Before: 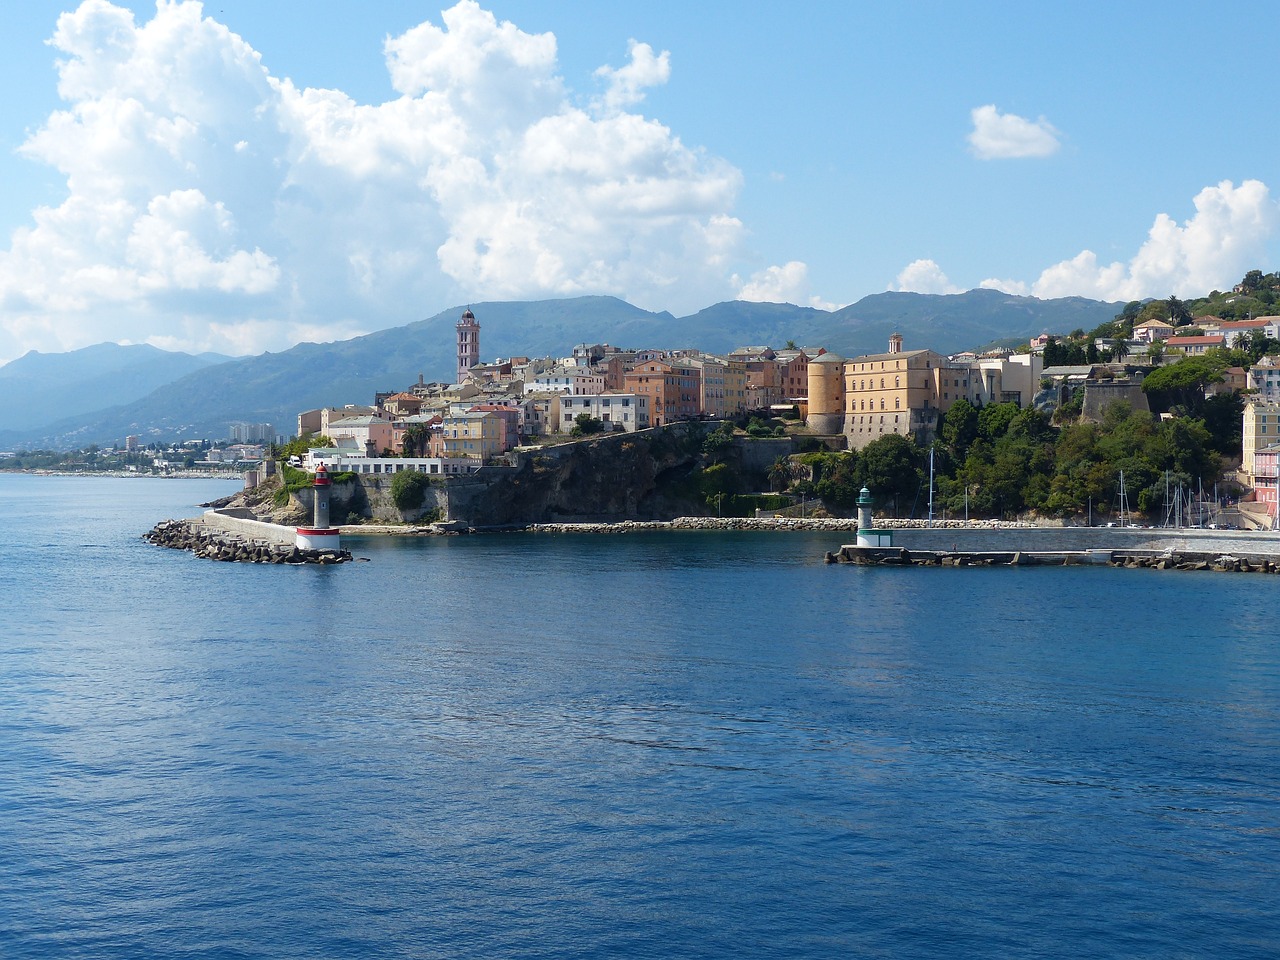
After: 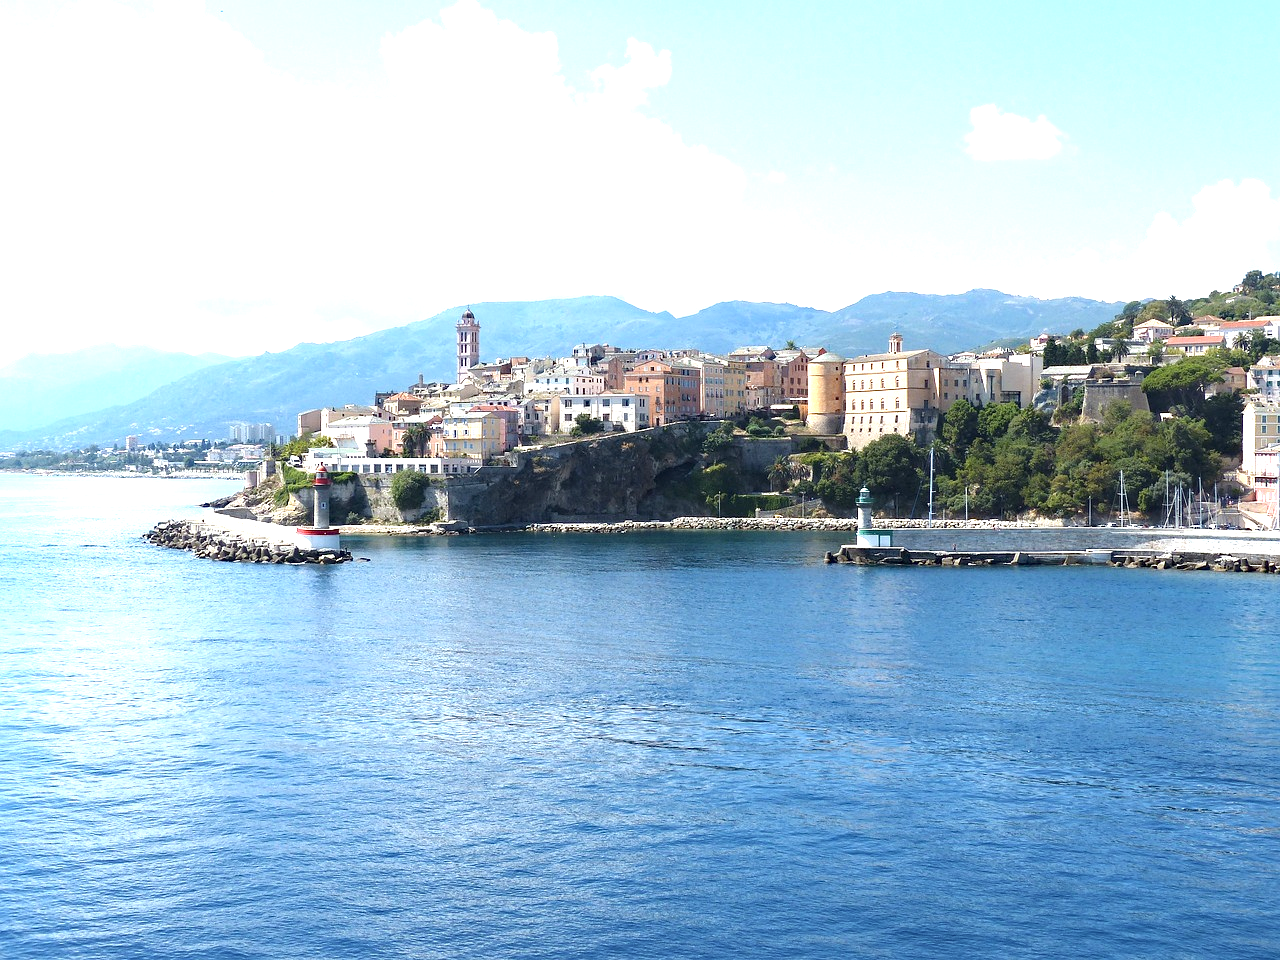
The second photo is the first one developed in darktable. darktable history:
haze removal: compatibility mode true, adaptive false
contrast brightness saturation: saturation -0.17
exposure: black level correction 0, exposure 1.45 EV, compensate exposure bias true, compensate highlight preservation false
